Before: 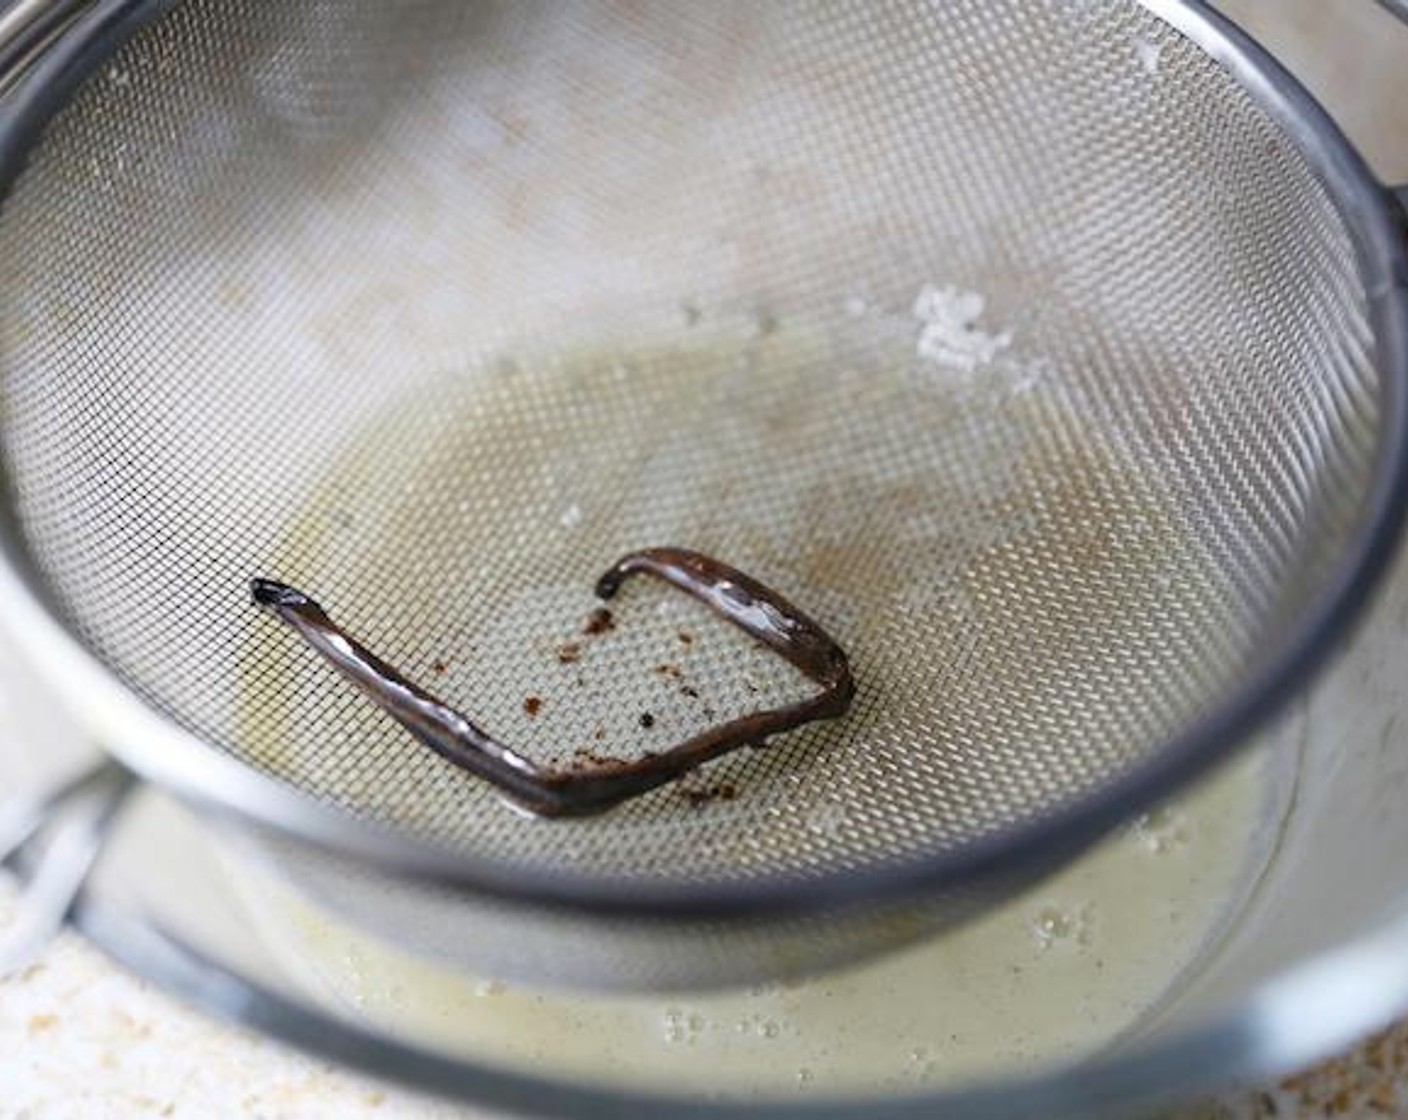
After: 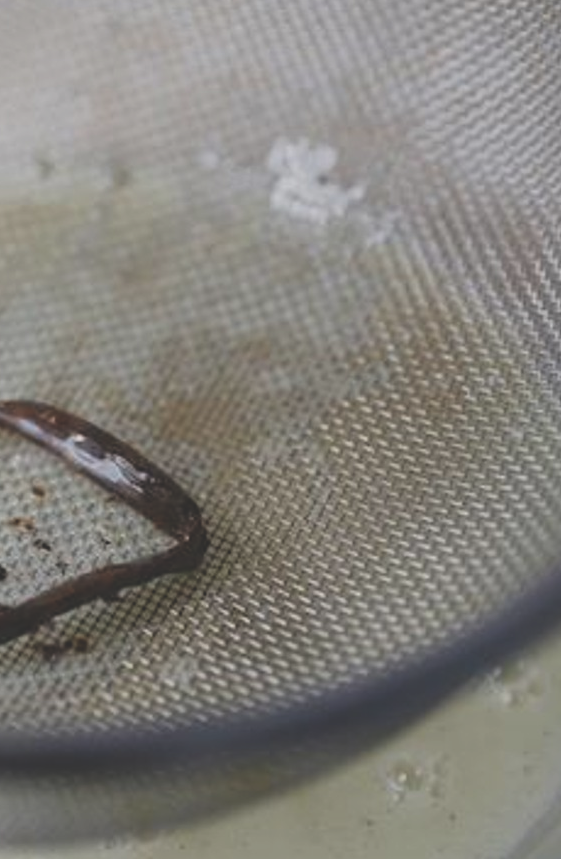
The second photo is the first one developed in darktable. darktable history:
exposure: black level correction -0.036, exposure -0.497 EV, compensate highlight preservation false
crop: left 45.953%, top 13.192%, right 14.19%, bottom 10.079%
